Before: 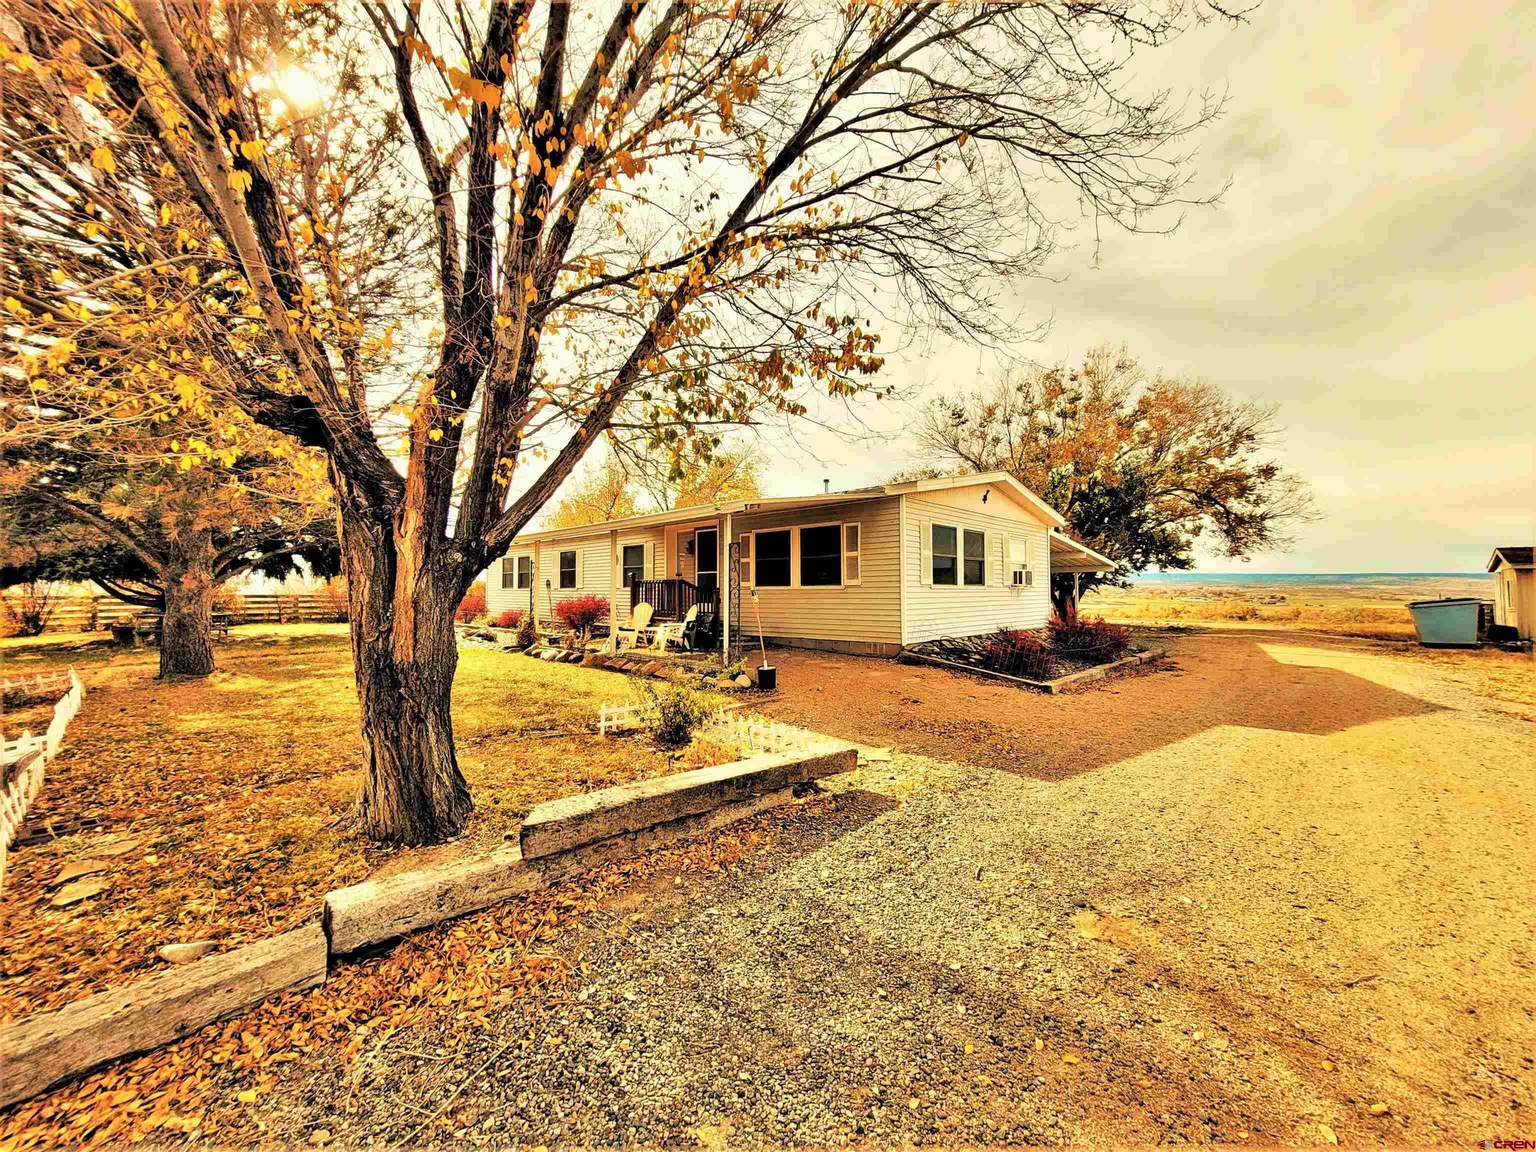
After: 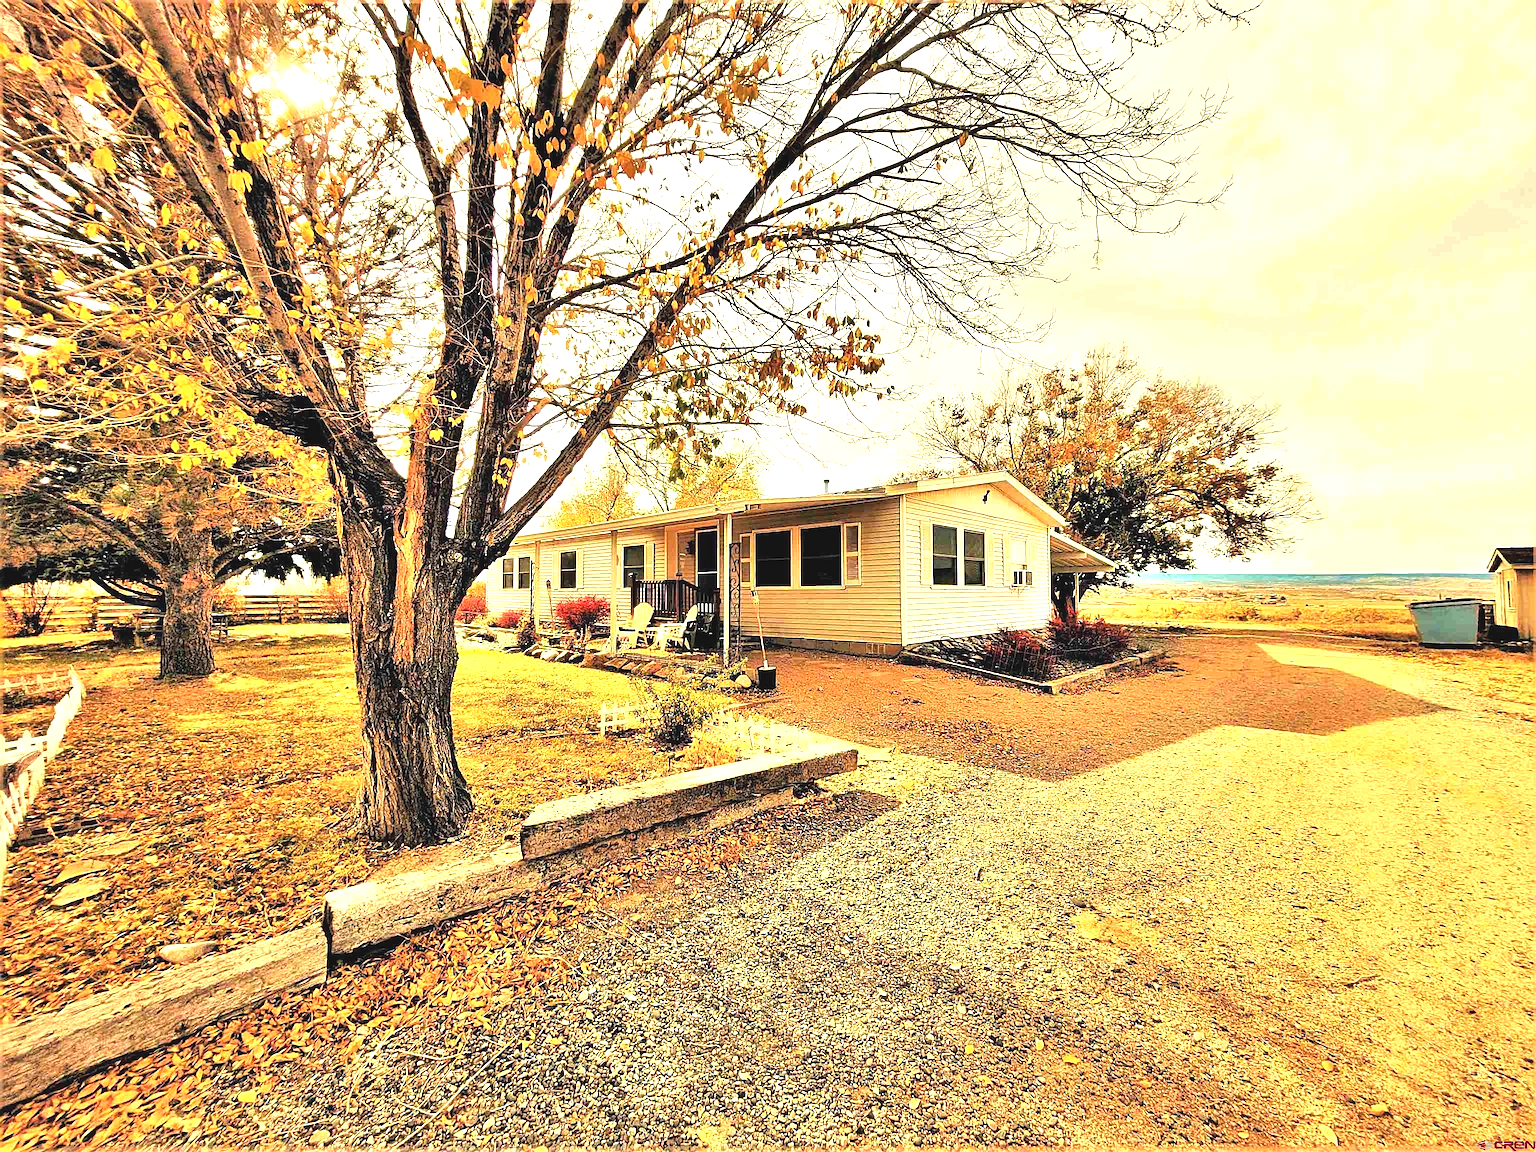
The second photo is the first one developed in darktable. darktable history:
sharpen: on, module defaults
exposure: black level correction -0.005, exposure 0.622 EV, compensate highlight preservation false
